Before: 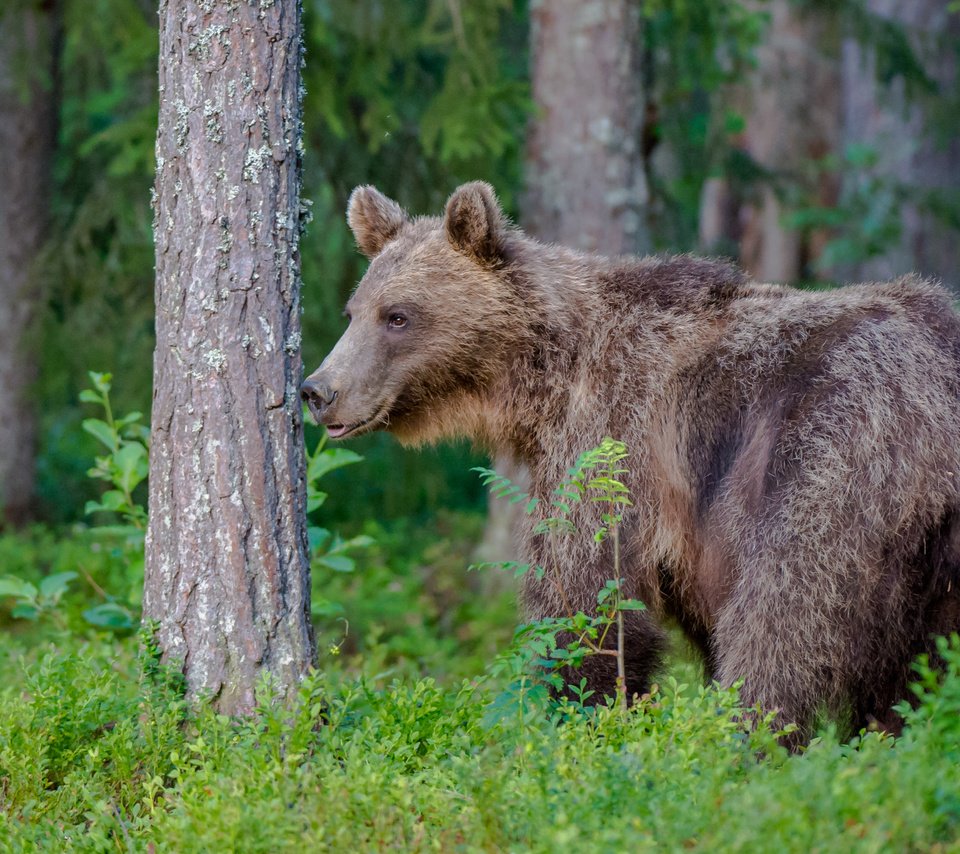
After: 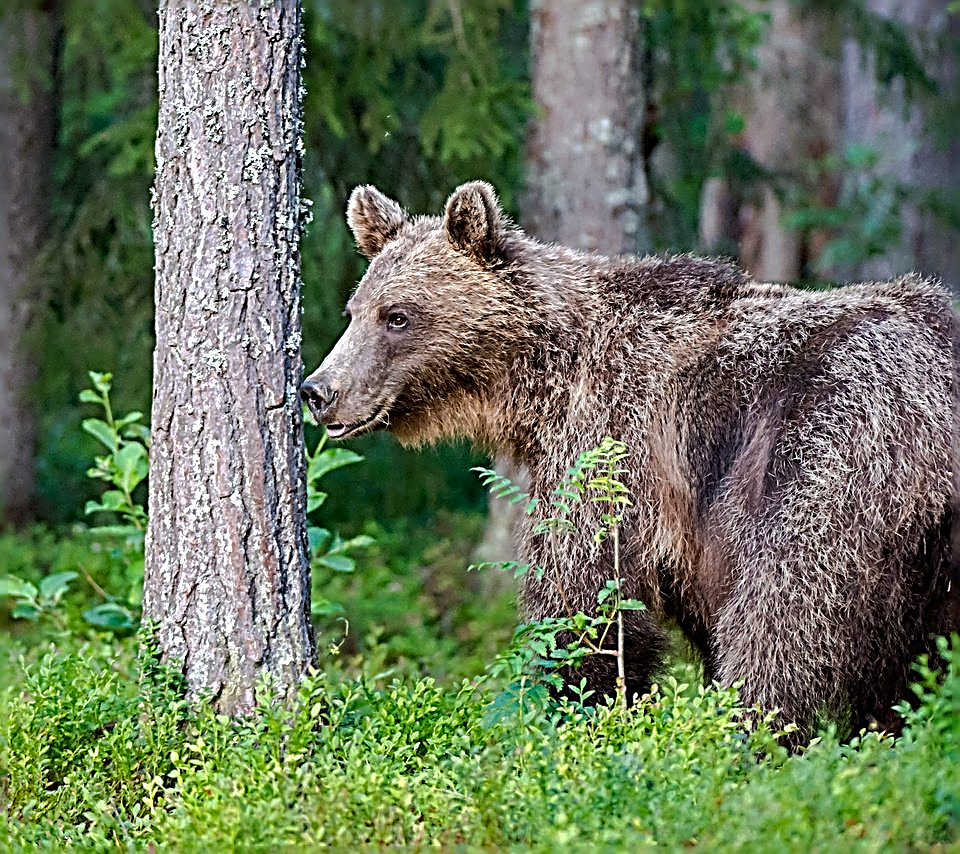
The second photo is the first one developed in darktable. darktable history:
sharpen: radius 3.15, amount 1.735
tone equalizer: -8 EV -0.746 EV, -7 EV -0.674 EV, -6 EV -0.64 EV, -5 EV -0.362 EV, -3 EV 0.389 EV, -2 EV 0.6 EV, -1 EV 0.675 EV, +0 EV 0.764 EV, edges refinement/feathering 500, mask exposure compensation -1.57 EV, preserve details guided filter
shadows and highlights: soften with gaussian
